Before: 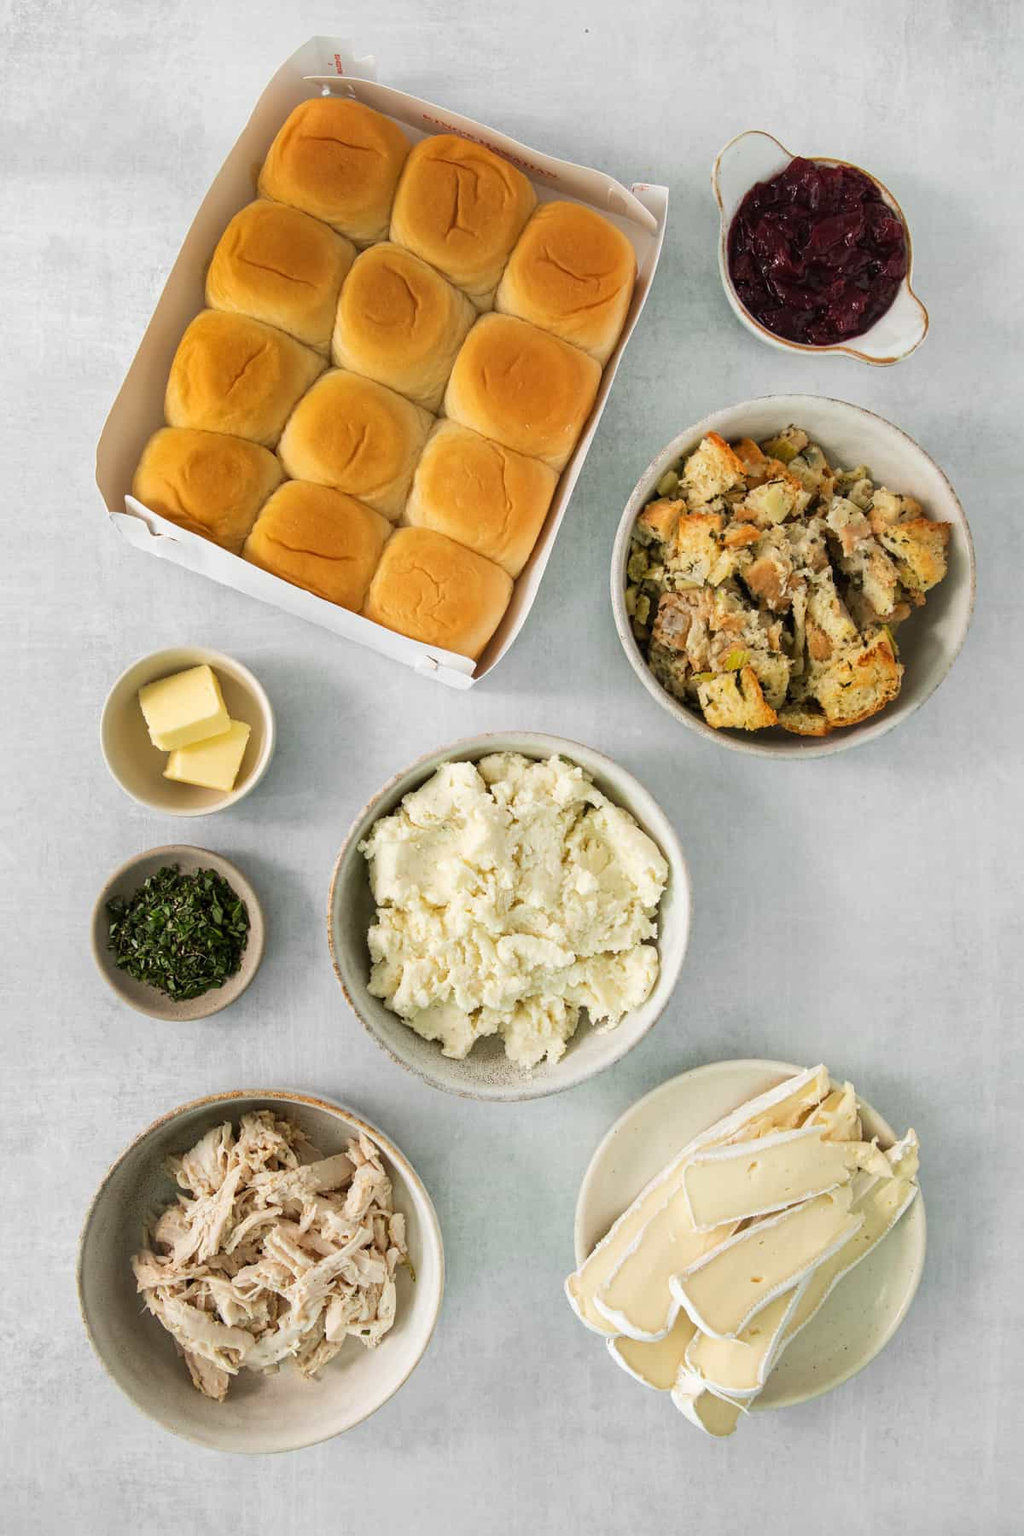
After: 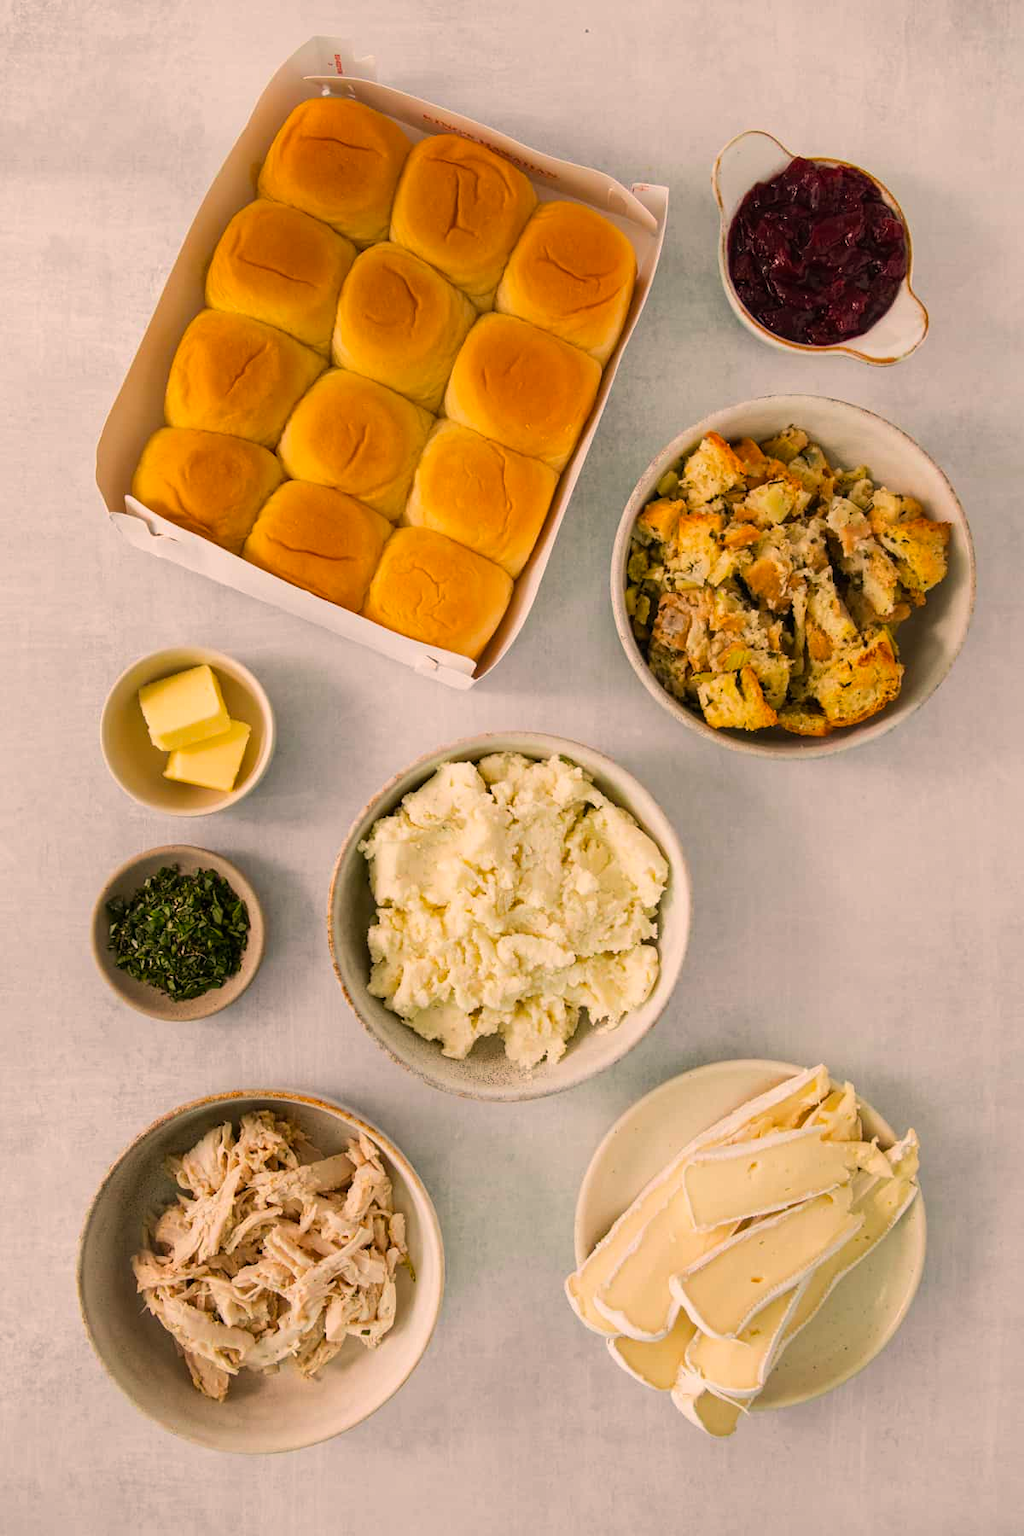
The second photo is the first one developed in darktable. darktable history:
color balance rgb: perceptual saturation grading › global saturation 20%, global vibrance 20%
exposure: exposure -0.293 EV, compensate highlight preservation false
white balance: red 1.127, blue 0.943
